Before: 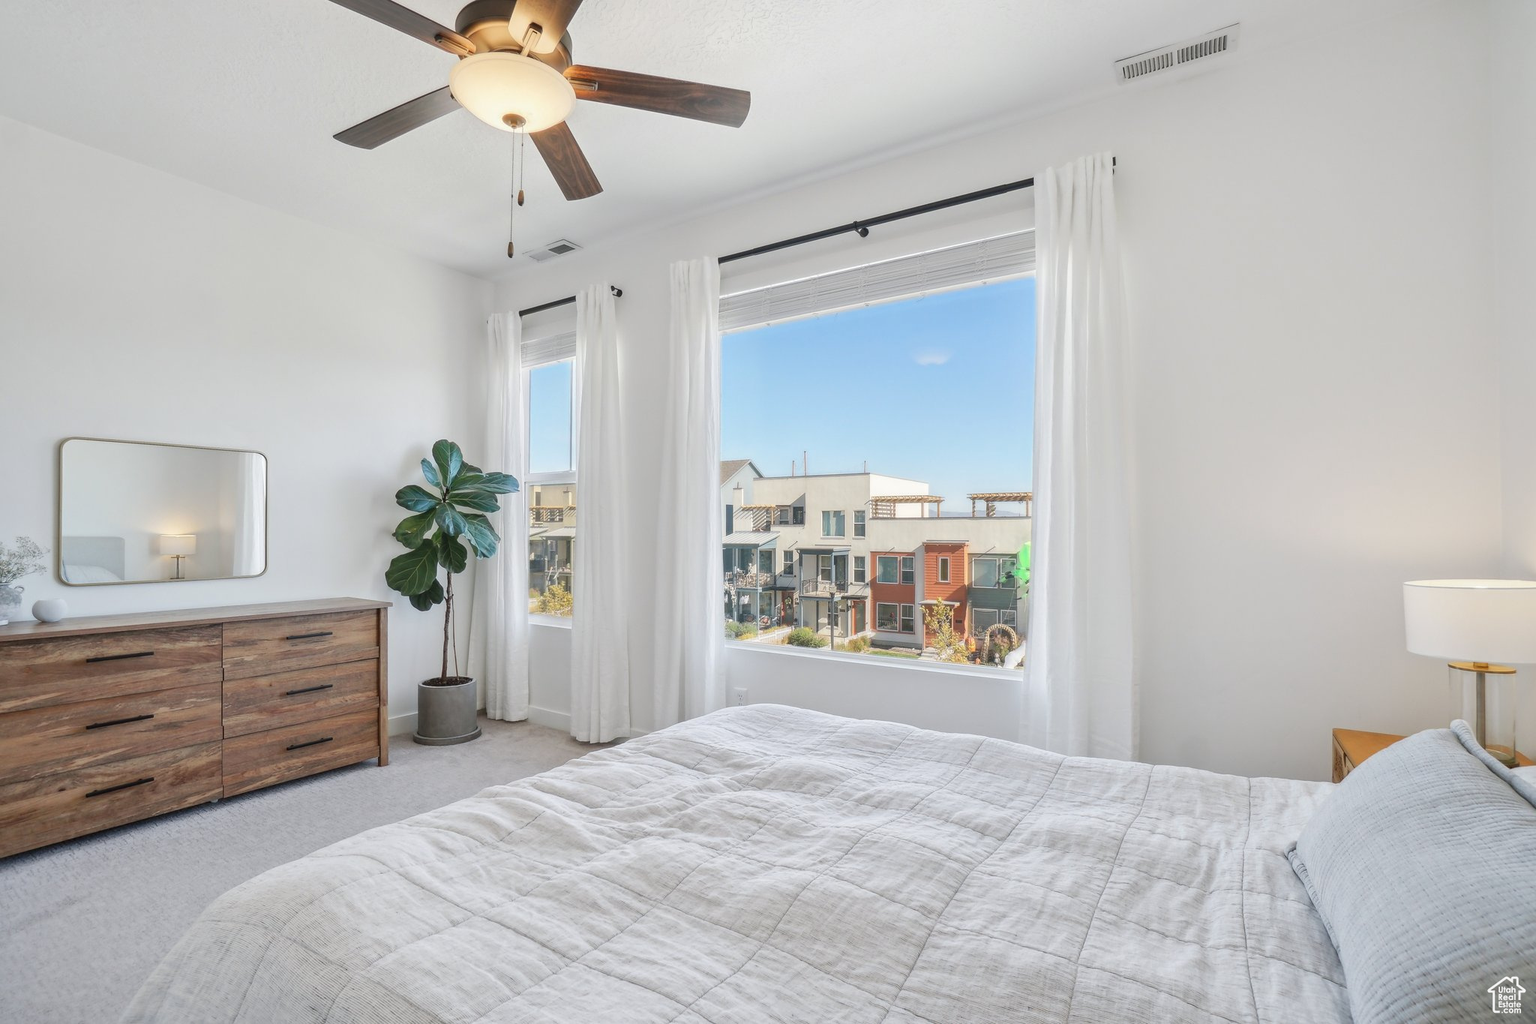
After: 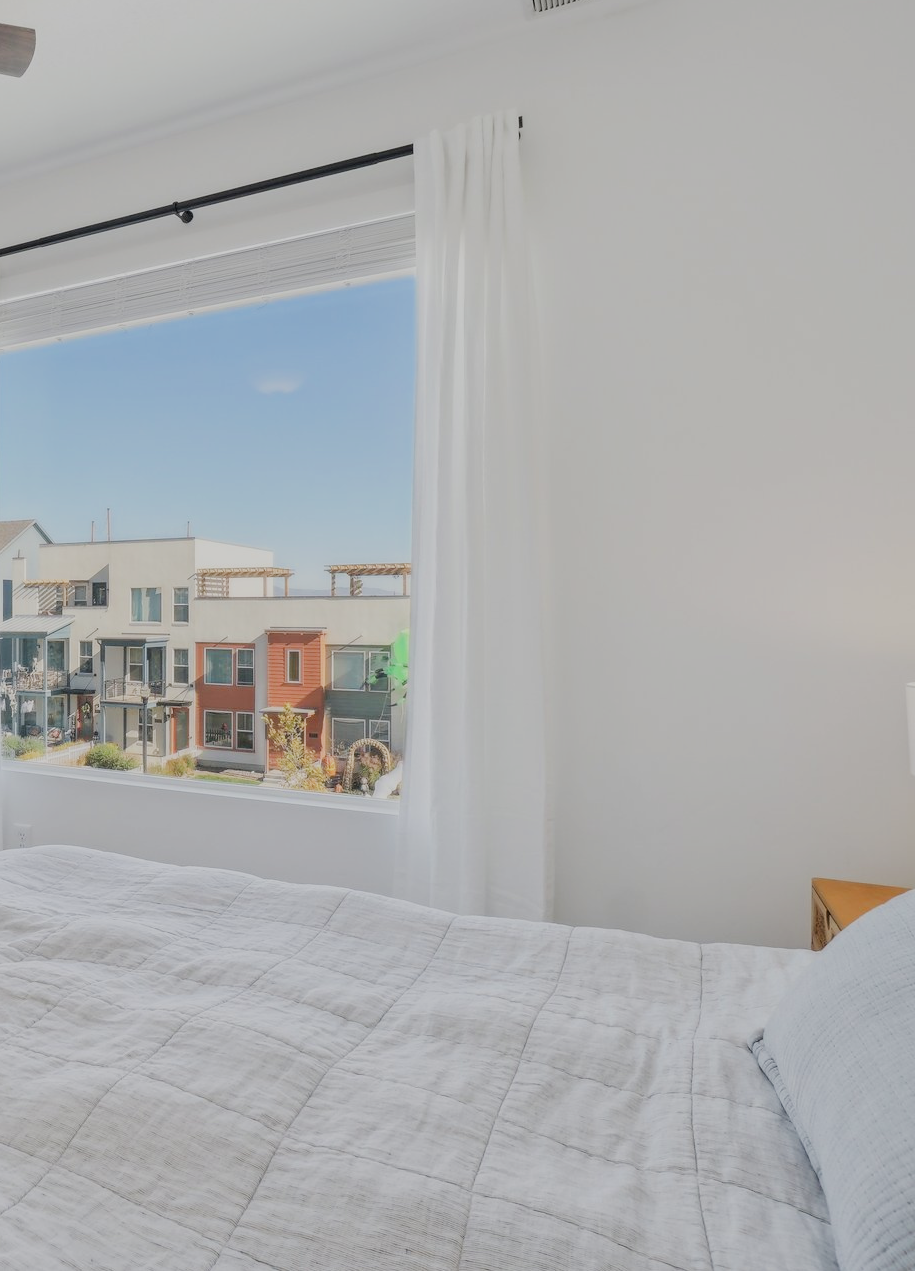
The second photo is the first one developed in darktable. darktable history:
filmic rgb: black relative exposure -6.88 EV, white relative exposure 5.9 EV, hardness 2.69
crop: left 47.158%, top 6.822%, right 8.117%
